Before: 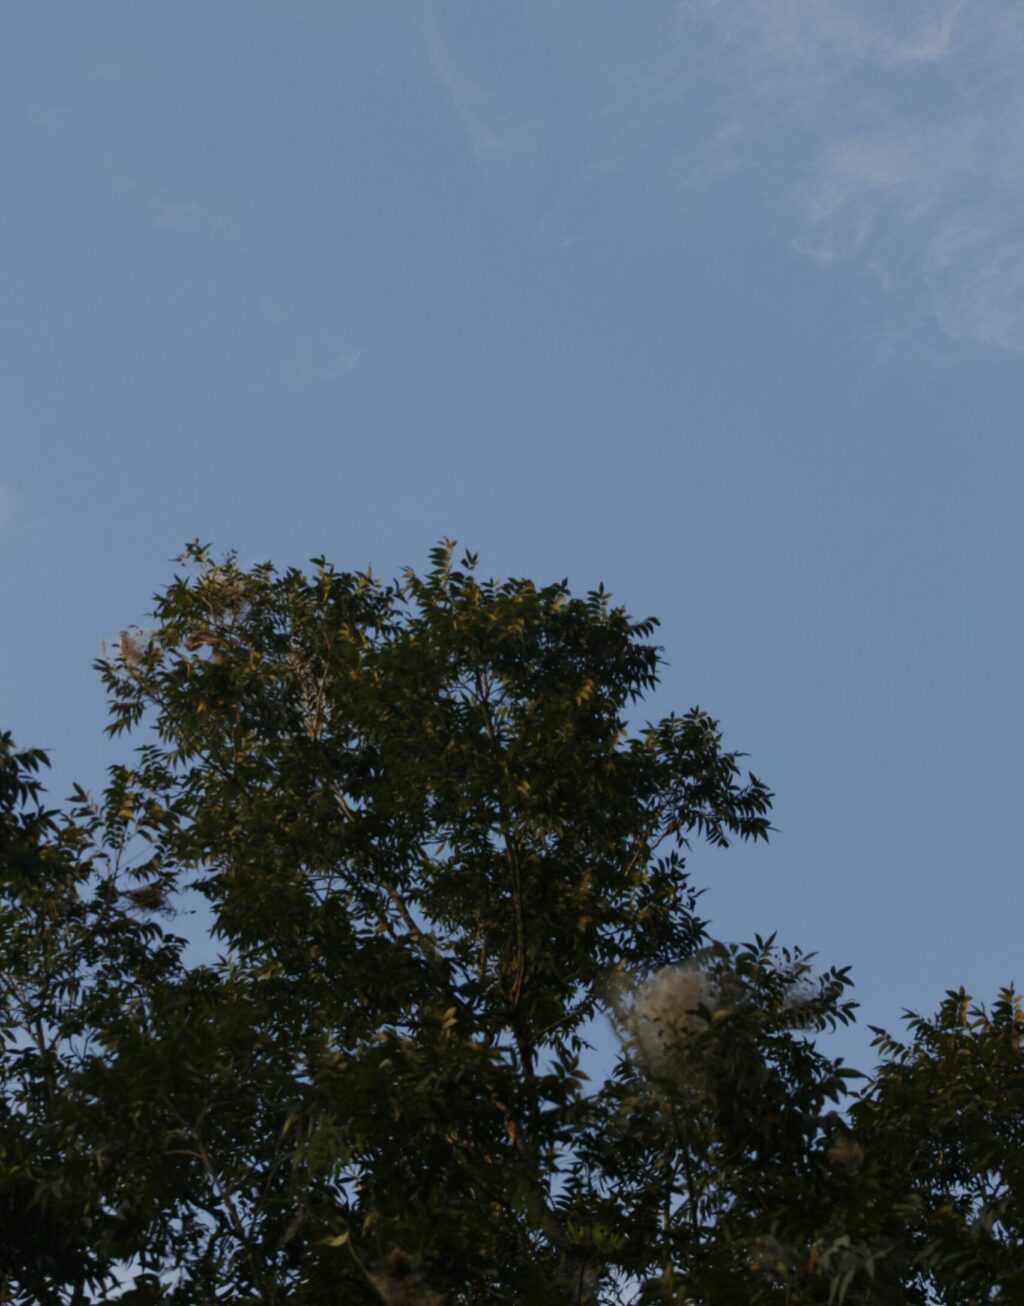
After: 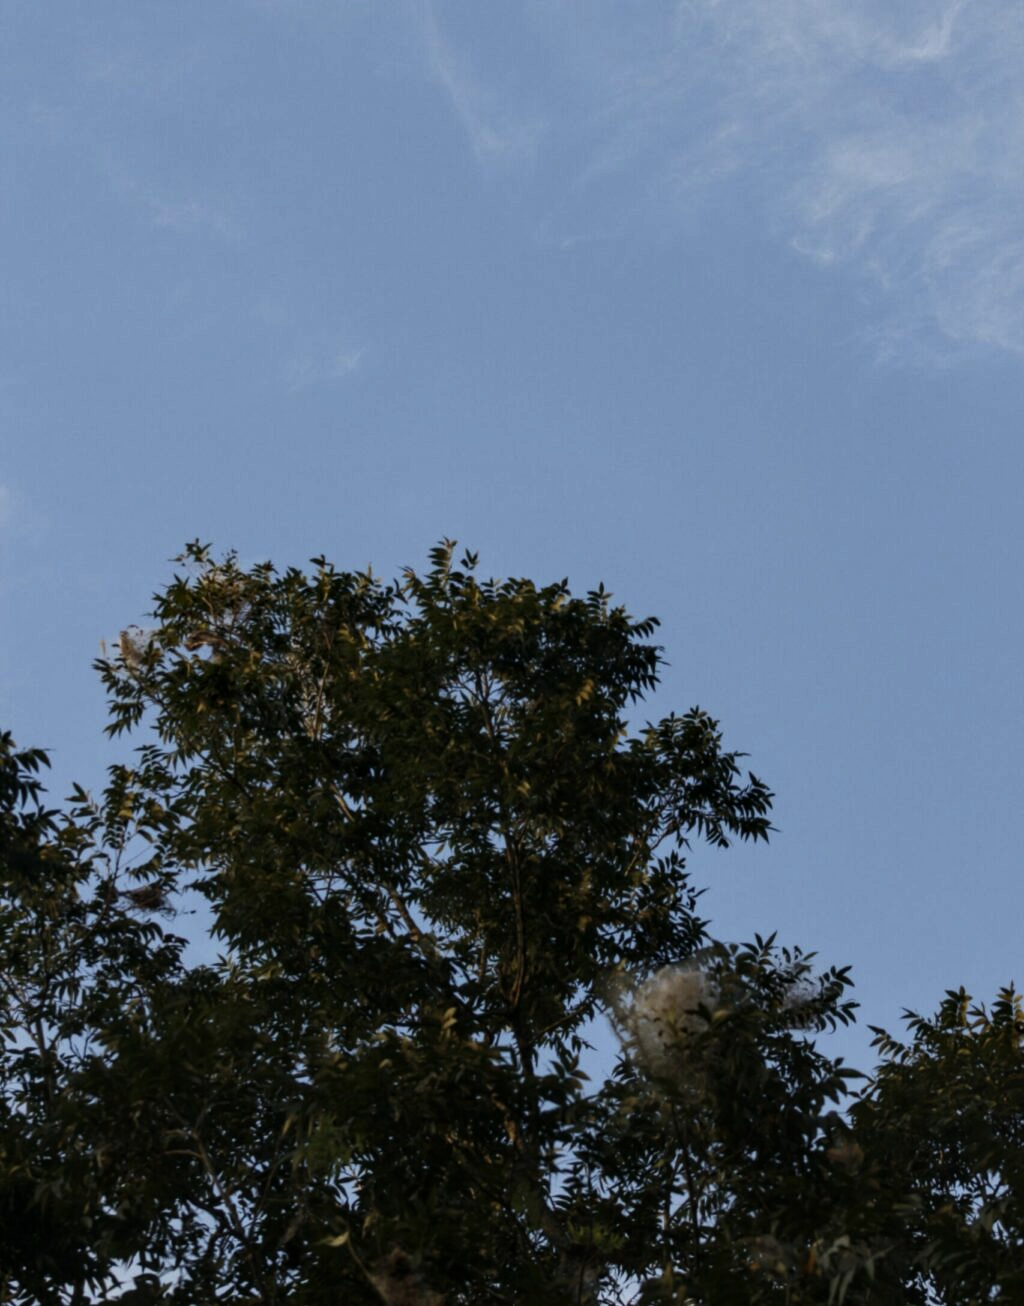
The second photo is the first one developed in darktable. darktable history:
local contrast: on, module defaults
tone equalizer: -8 EV -0.417 EV, -7 EV -0.389 EV, -6 EV -0.333 EV, -5 EV -0.222 EV, -3 EV 0.222 EV, -2 EV 0.333 EV, -1 EV 0.389 EV, +0 EV 0.417 EV, edges refinement/feathering 500, mask exposure compensation -1.57 EV, preserve details no
